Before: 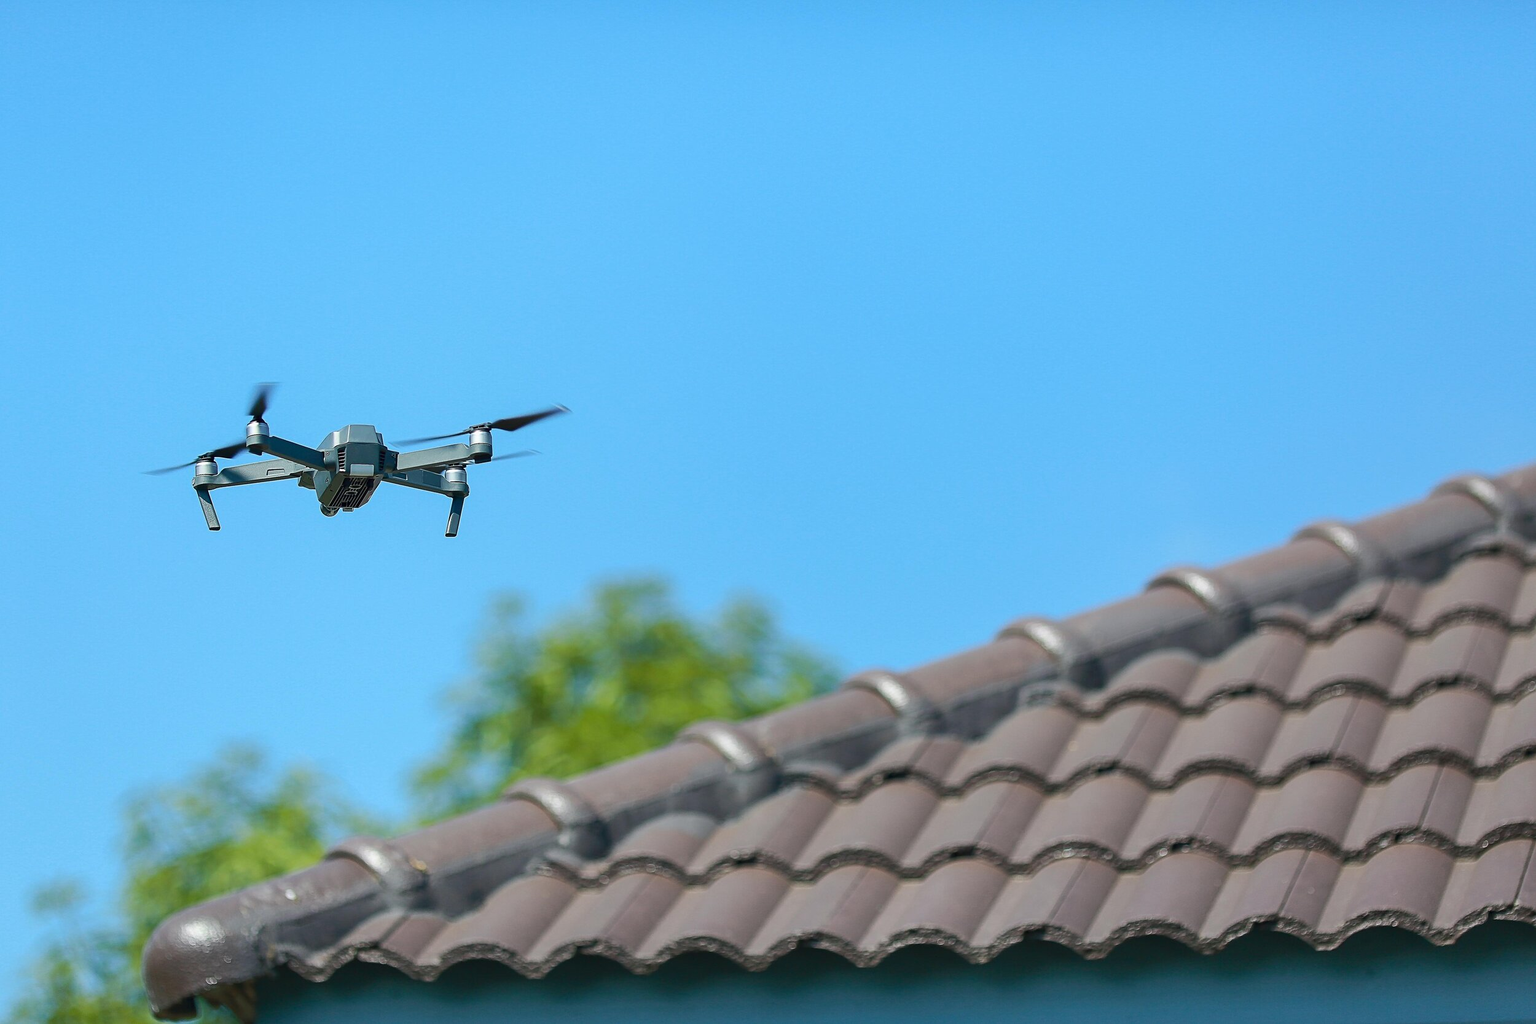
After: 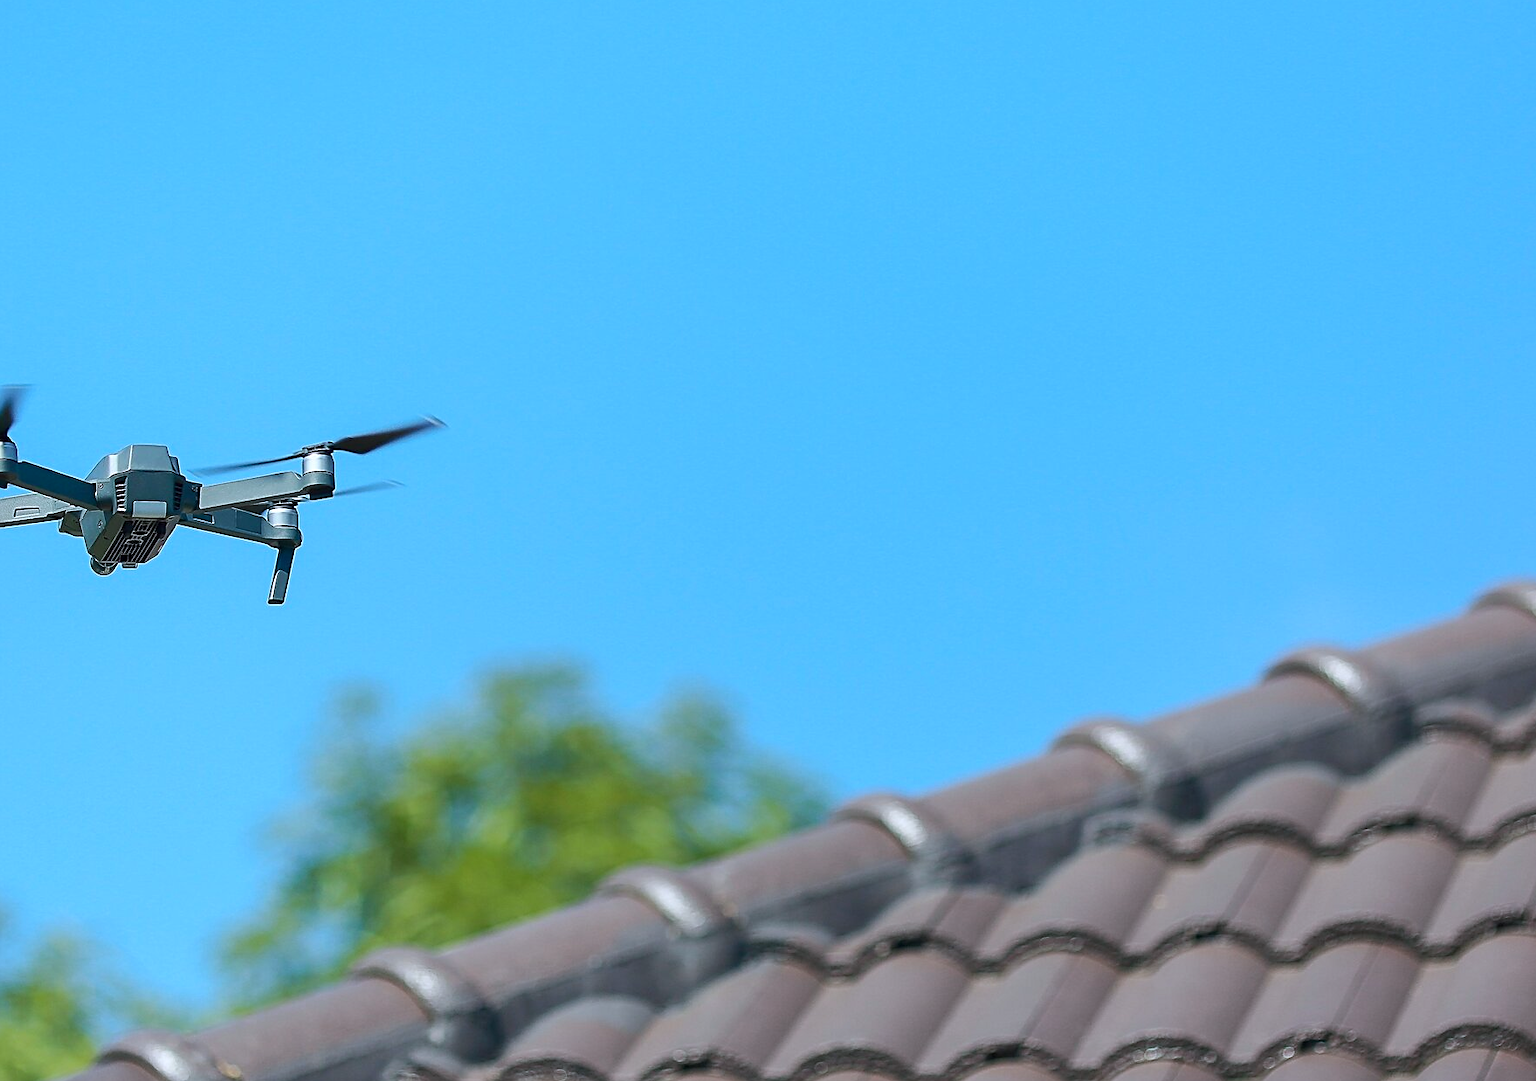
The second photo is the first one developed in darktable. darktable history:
crop and rotate: left 16.737%, top 10.935%, right 12.891%, bottom 14.703%
color correction: highlights a* -0.843, highlights b* -8.79
sharpen: radius 1.868, amount 0.409, threshold 1.607
